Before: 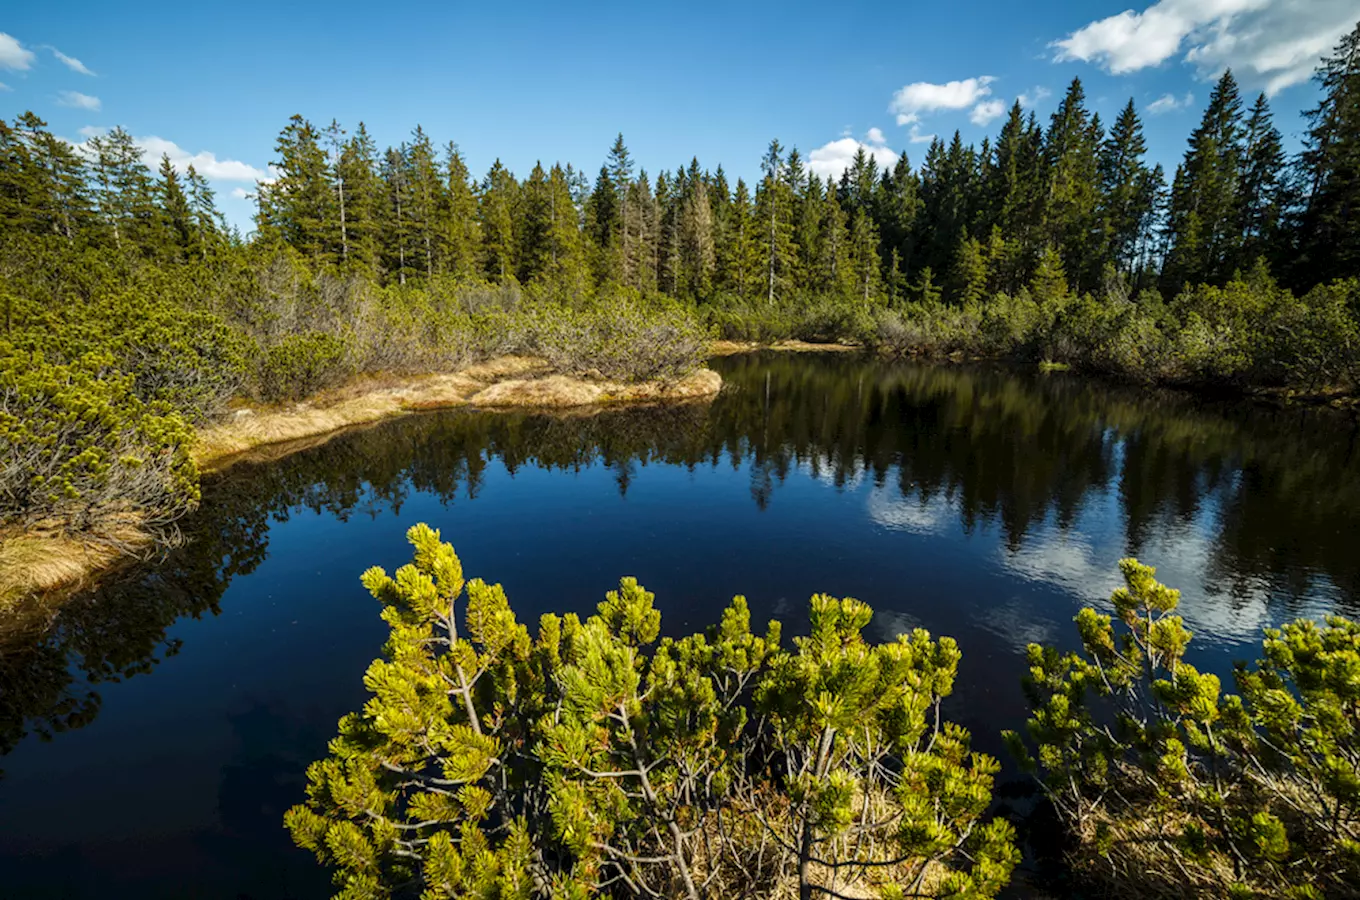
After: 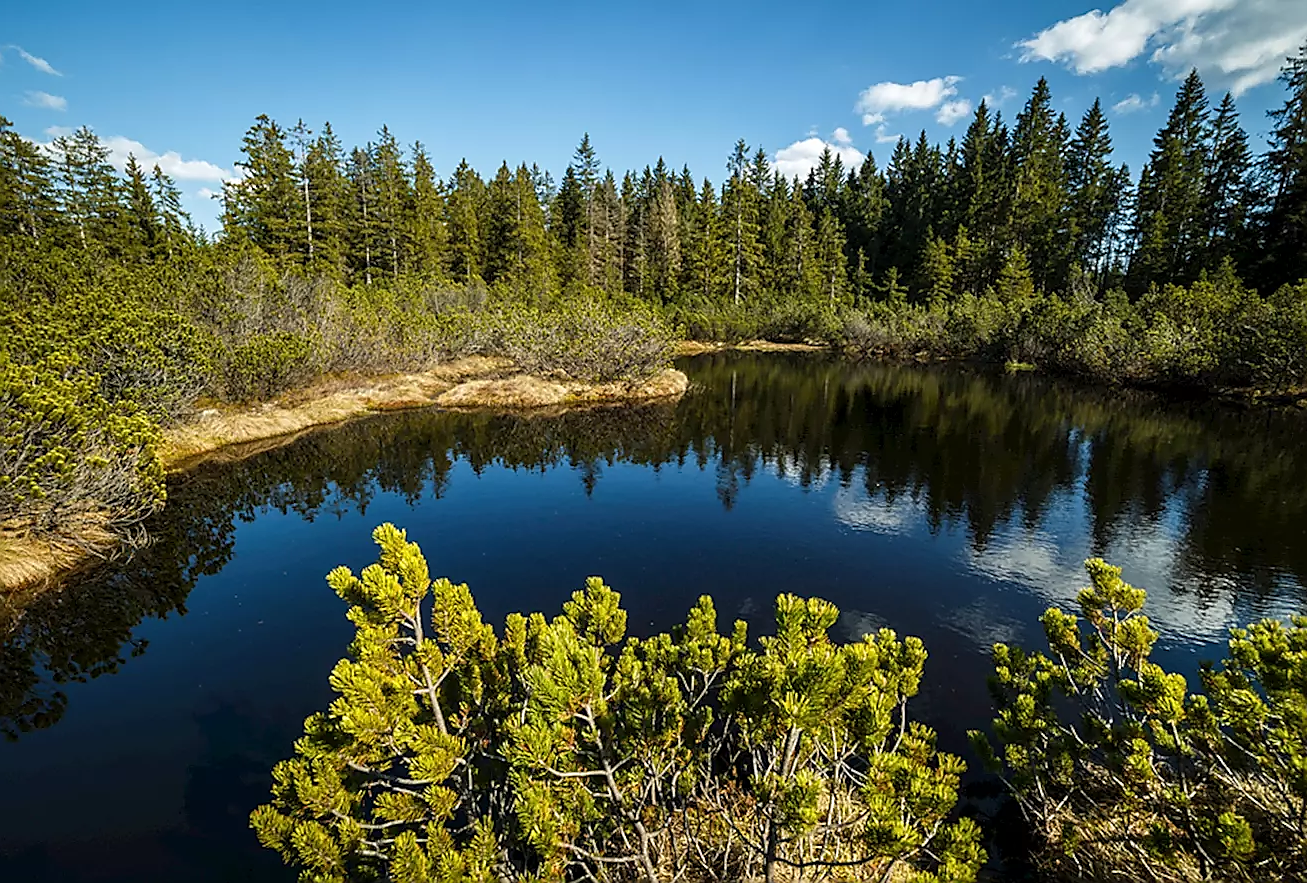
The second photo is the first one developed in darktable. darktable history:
sharpen: radius 1.407, amount 1.235, threshold 0.698
exposure: compensate exposure bias true, compensate highlight preservation false
crop and rotate: left 2.566%, right 1.295%, bottom 1.804%
